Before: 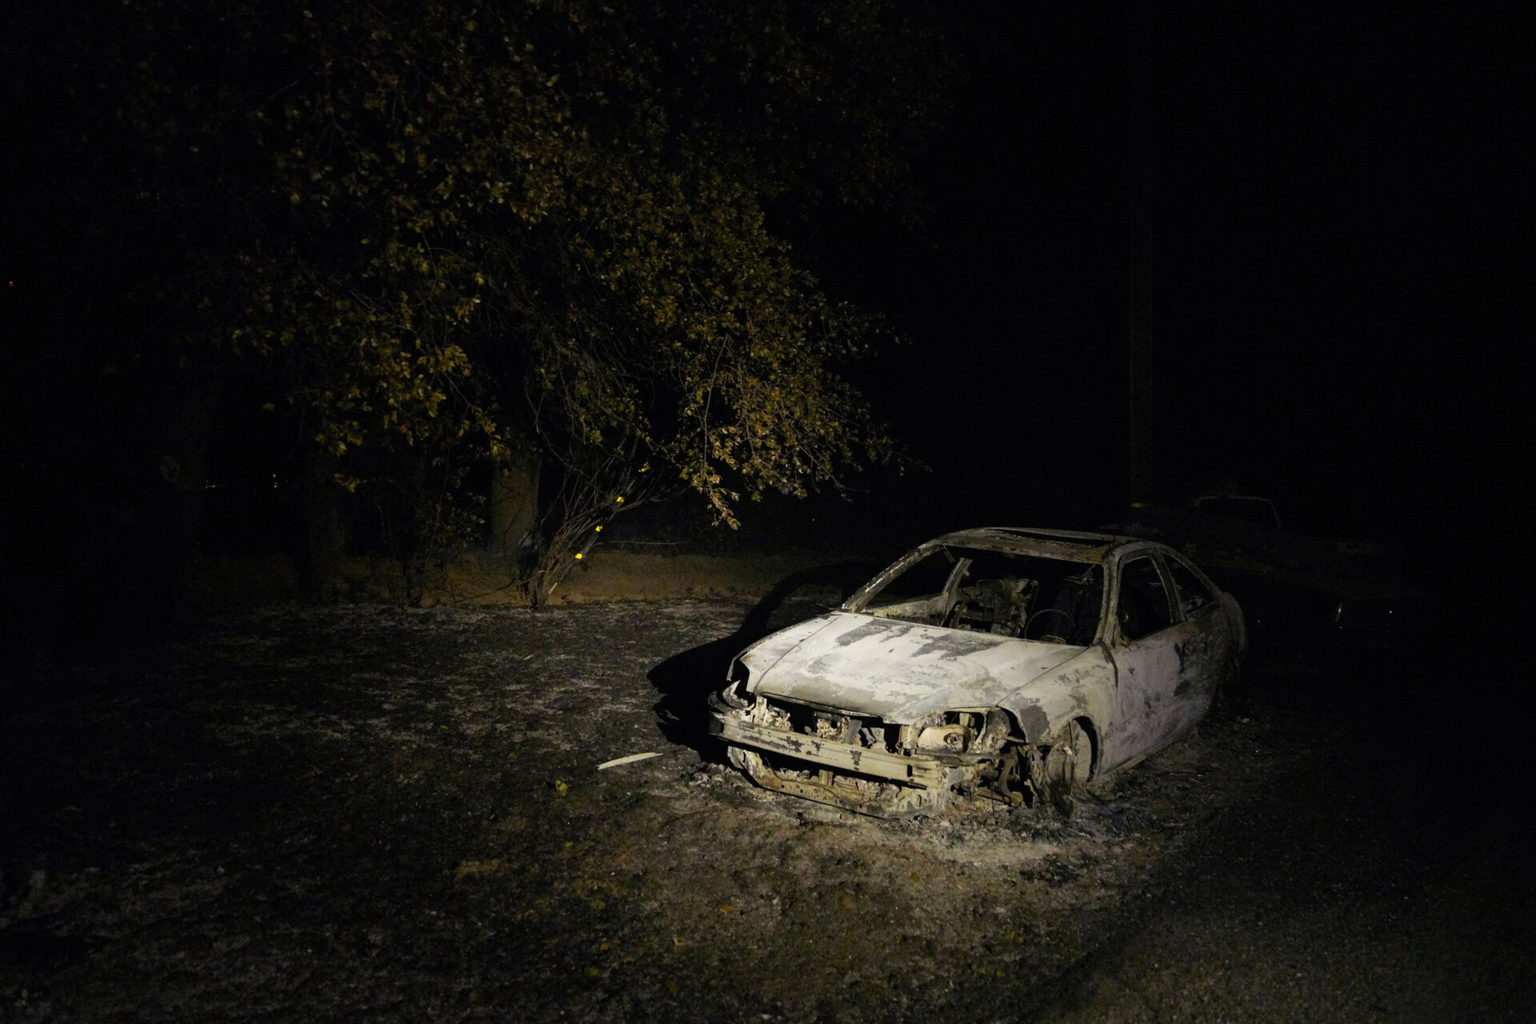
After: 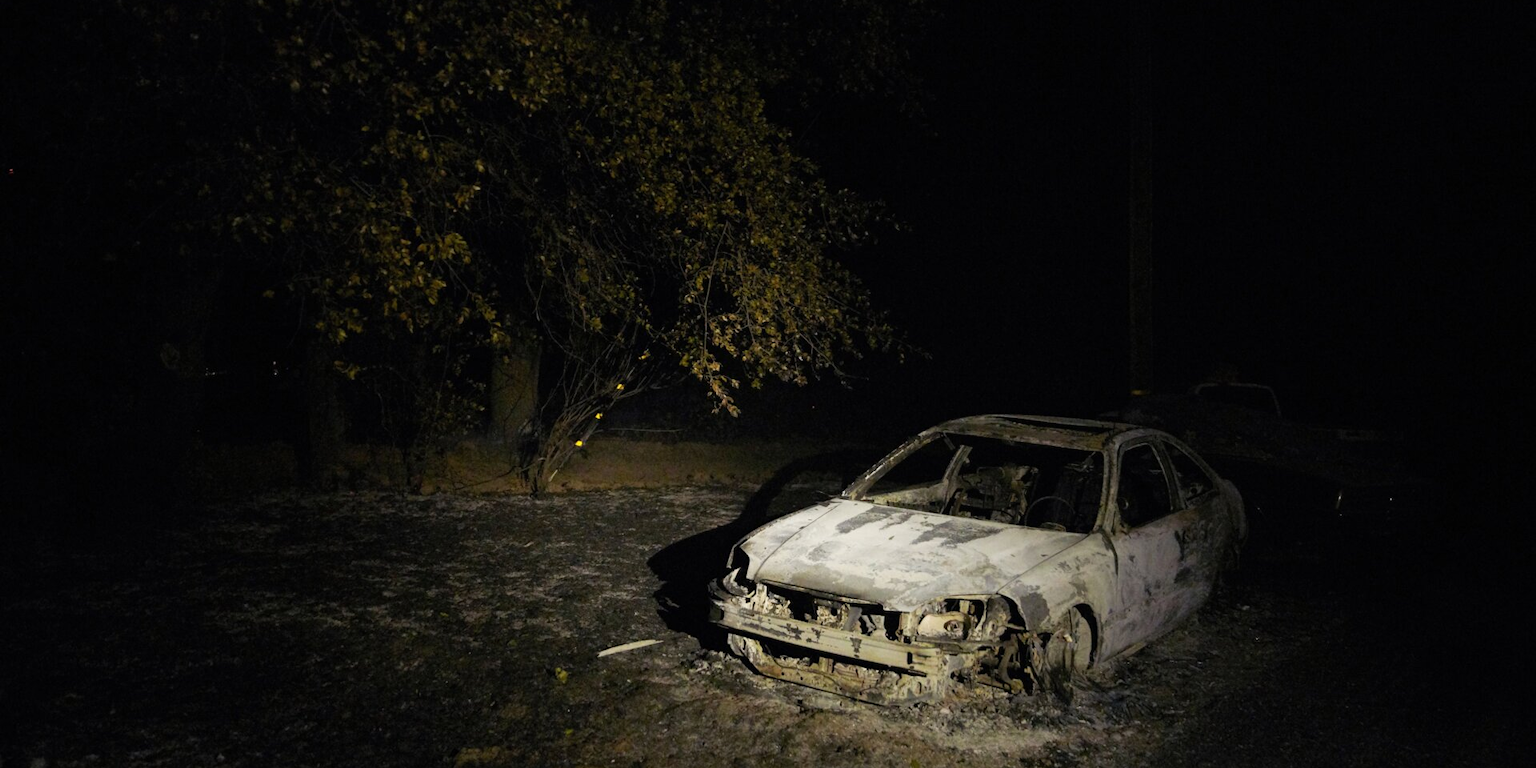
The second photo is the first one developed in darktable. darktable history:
crop: top 11.019%, bottom 13.884%
